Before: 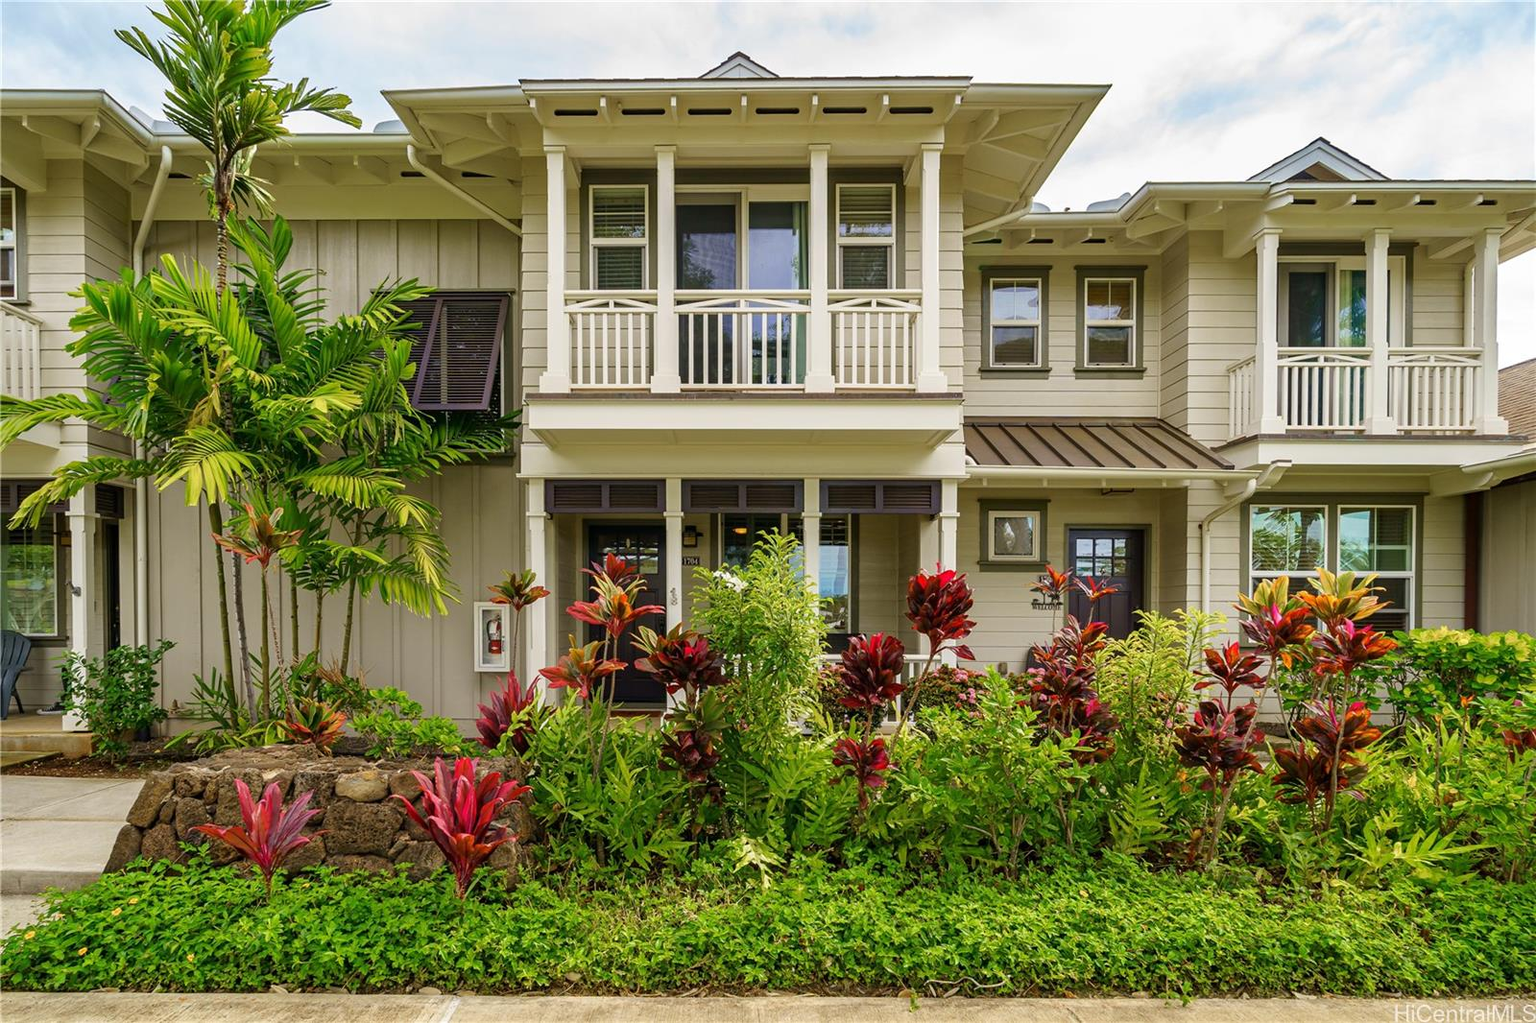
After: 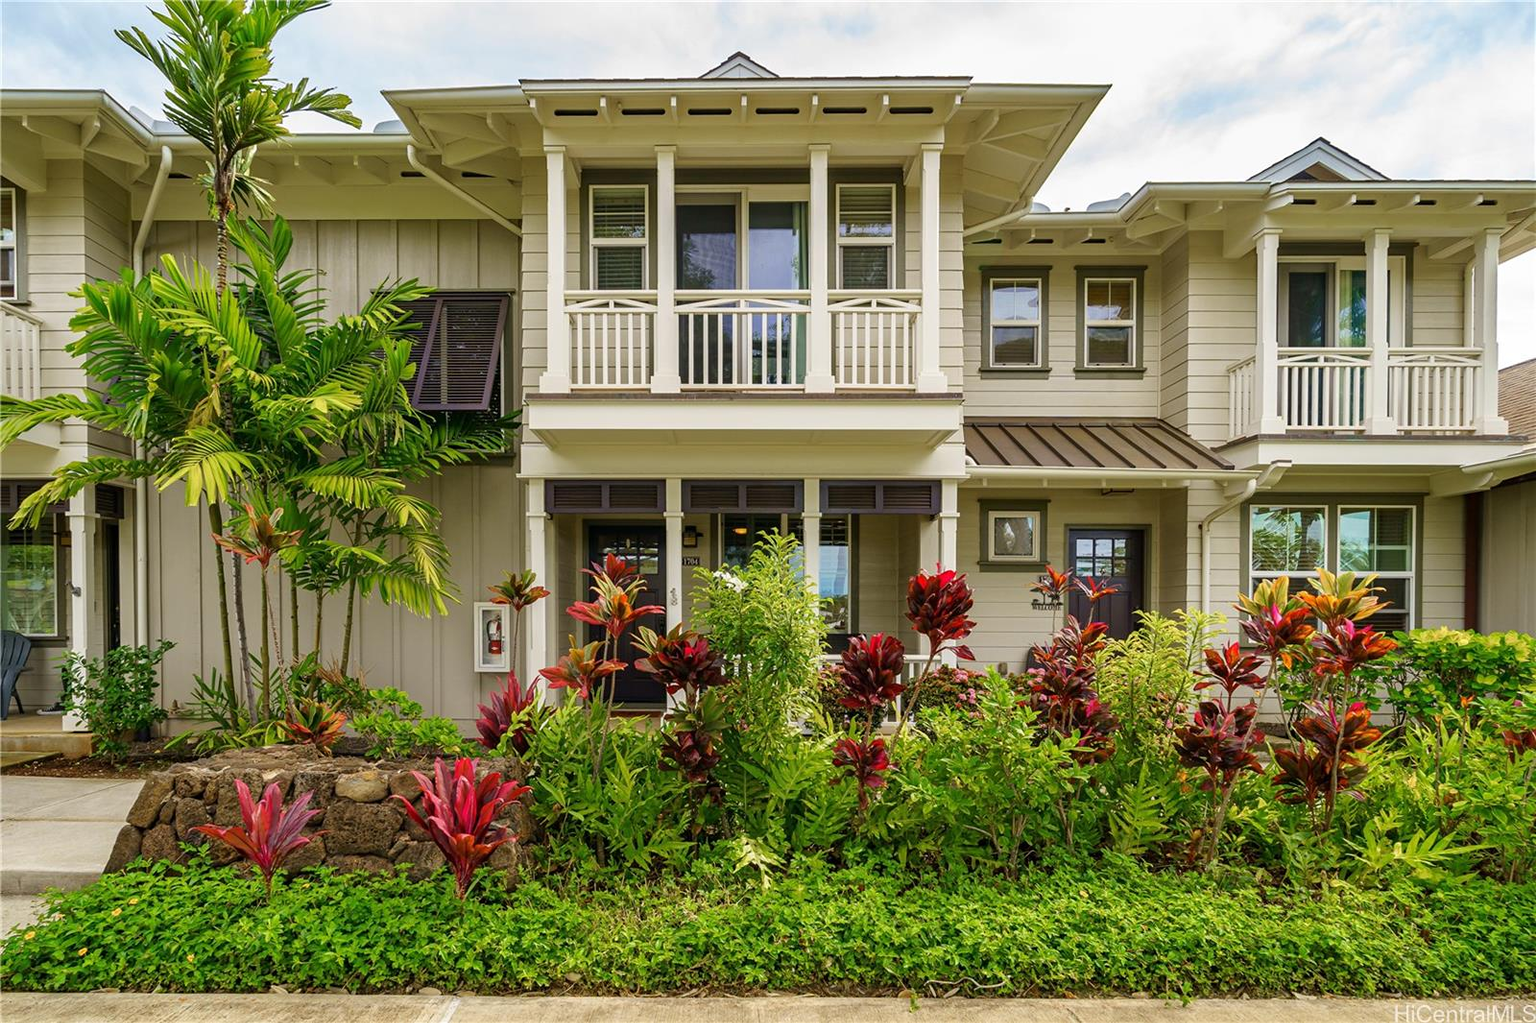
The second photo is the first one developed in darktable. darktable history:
color balance: contrast fulcrum 17.78%
